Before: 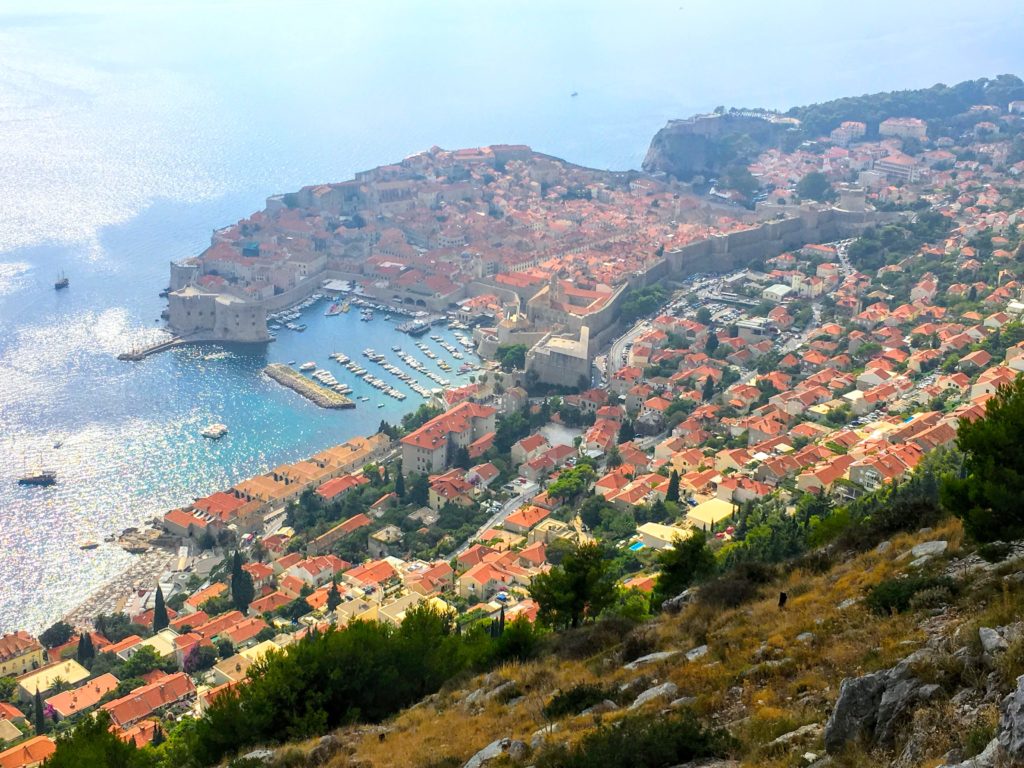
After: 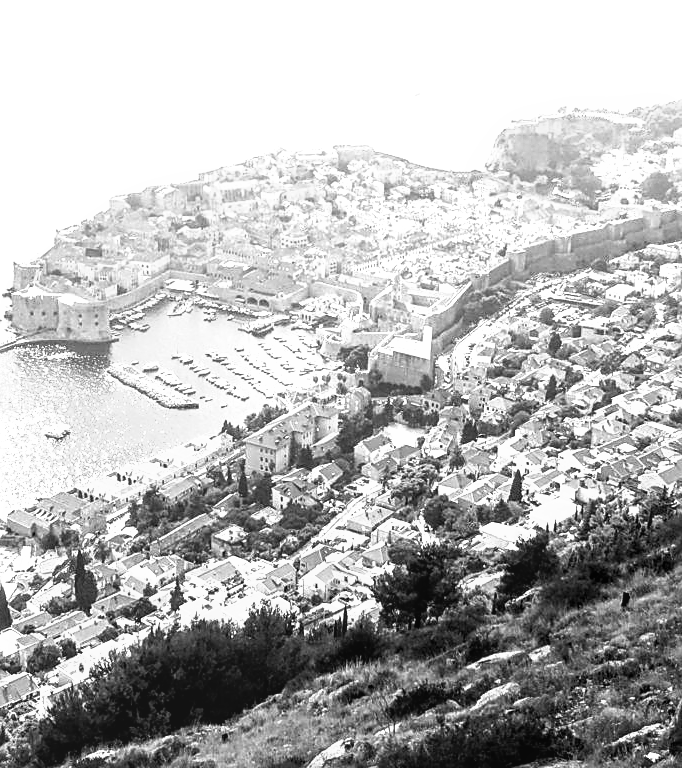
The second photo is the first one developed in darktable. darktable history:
sharpen: on, module defaults
velvia: on, module defaults
color balance rgb: shadows lift › luminance -7.7%, shadows lift › chroma 2.13%, shadows lift › hue 165.27°, power › luminance -7.77%, power › chroma 1.1%, power › hue 215.88°, highlights gain › luminance 15.15%, highlights gain › chroma 7%, highlights gain › hue 125.57°, global offset › luminance -0.33%, global offset › chroma 0.11%, global offset › hue 165.27°, perceptual saturation grading › global saturation 24.42%, perceptual saturation grading › highlights -24.42%, perceptual saturation grading › mid-tones 24.42%, perceptual saturation grading › shadows 40%, perceptual brilliance grading › global brilliance -5%, perceptual brilliance grading › highlights 24.42%, perceptual brilliance grading › mid-tones 7%, perceptual brilliance grading › shadows -5%
crop: left 15.419%, right 17.914%
exposure: exposure 0.564 EV, compensate highlight preservation false
monochrome: on, module defaults
local contrast: on, module defaults
